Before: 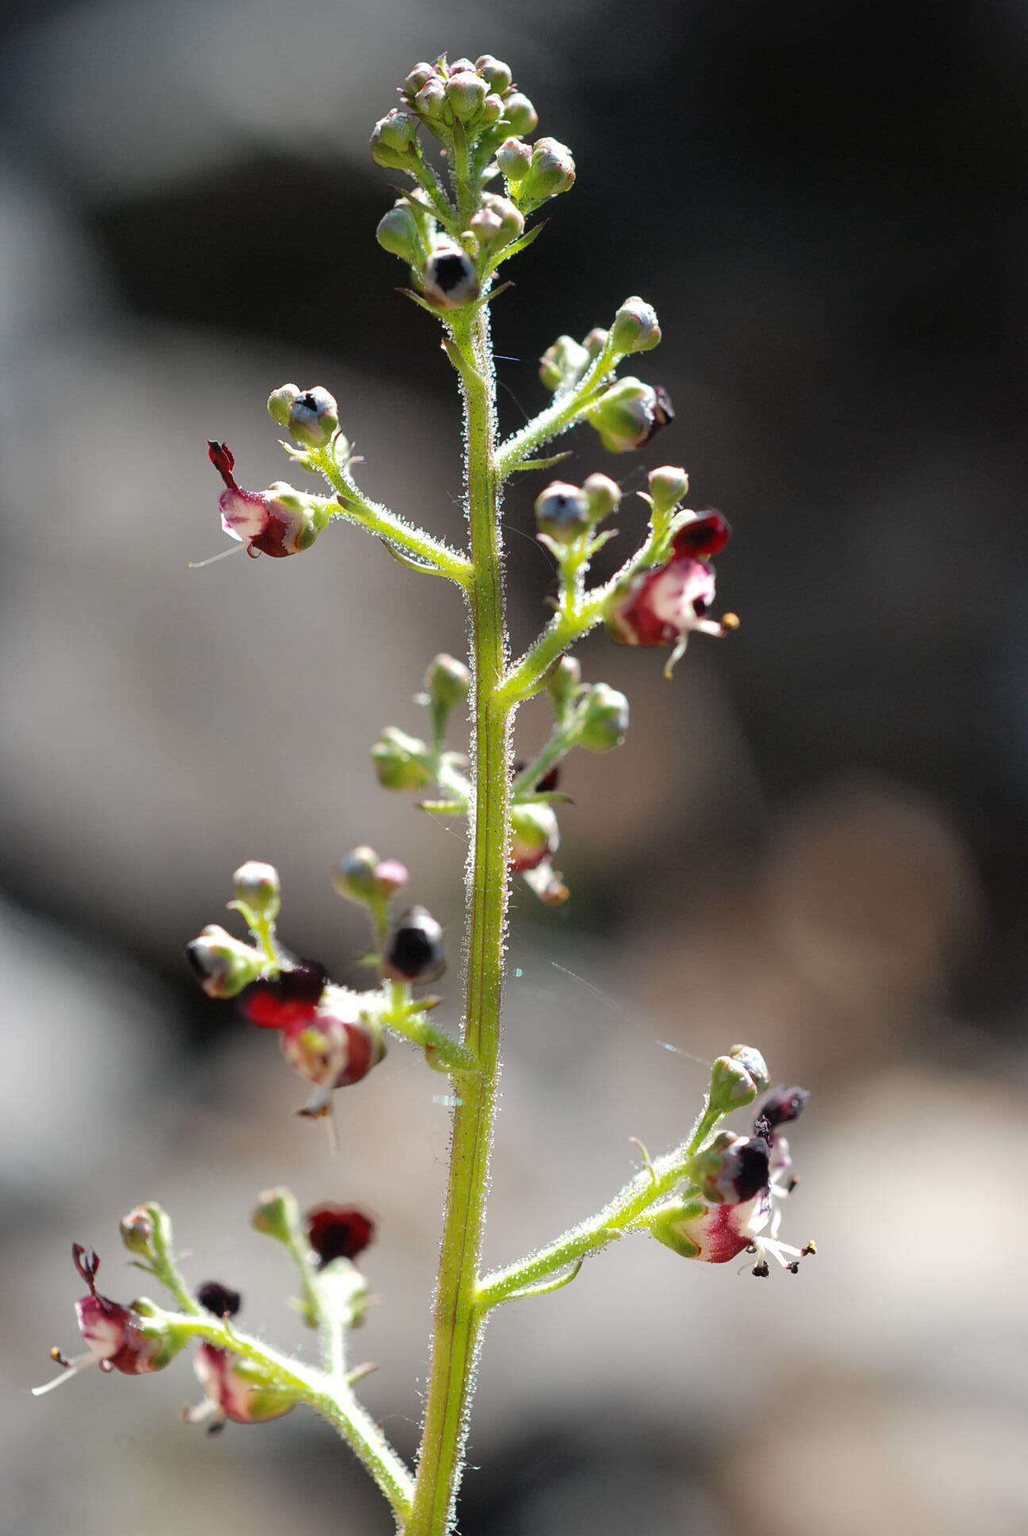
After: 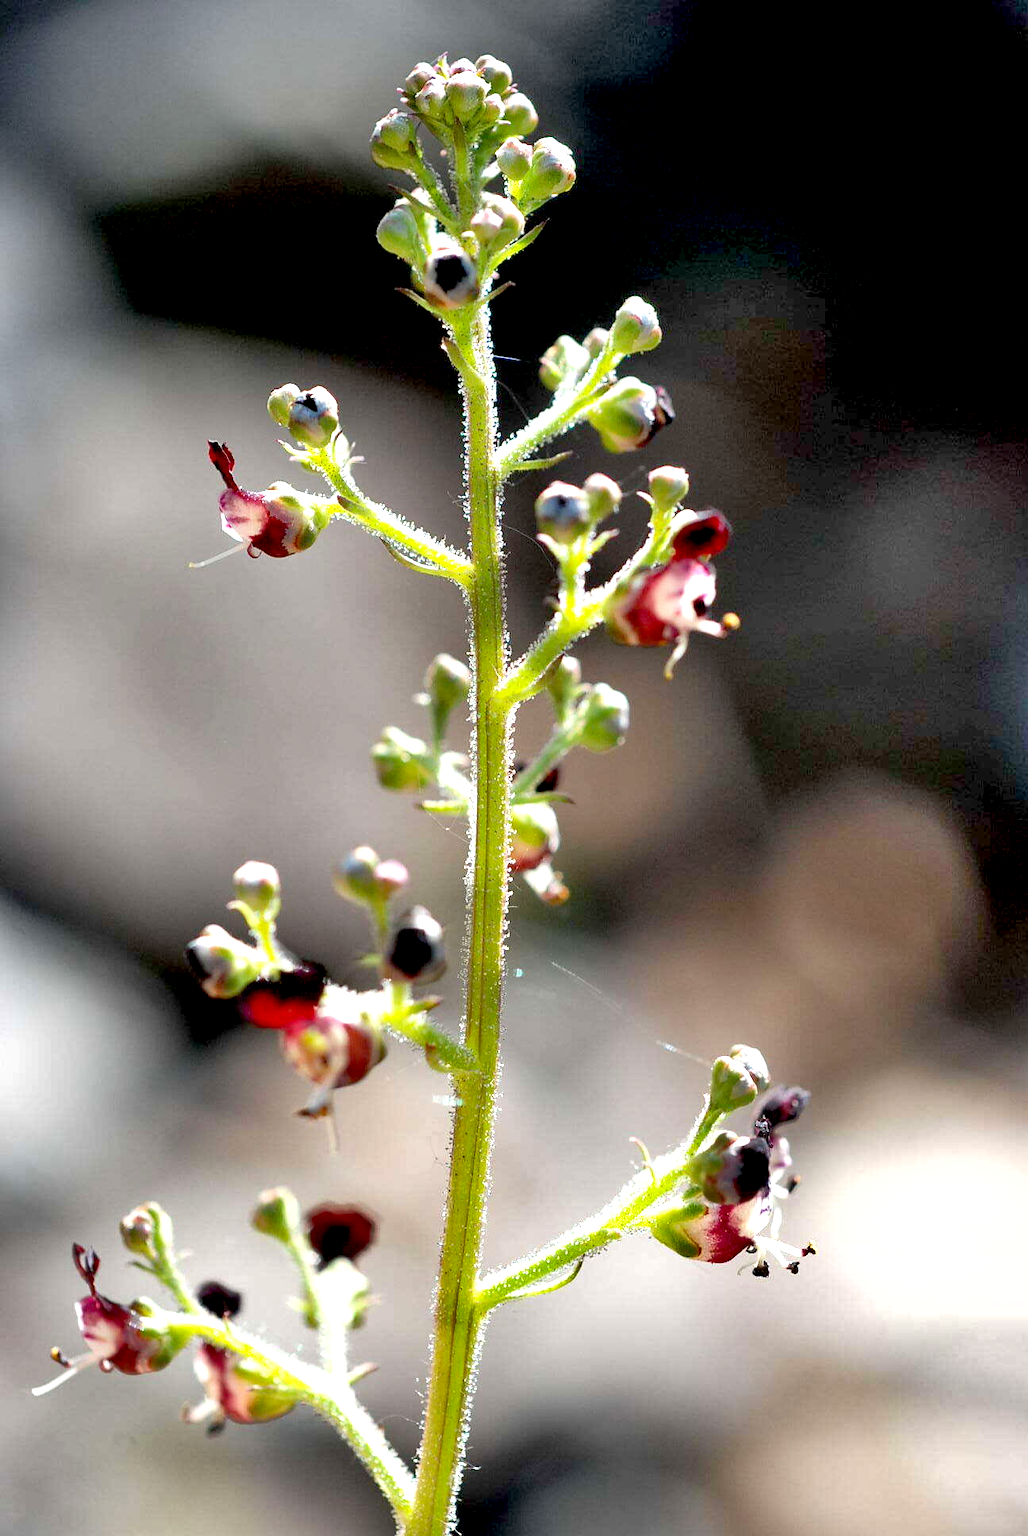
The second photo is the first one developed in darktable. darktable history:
exposure: black level correction 0.011, exposure 0.691 EV, compensate highlight preservation false
shadows and highlights: soften with gaussian
